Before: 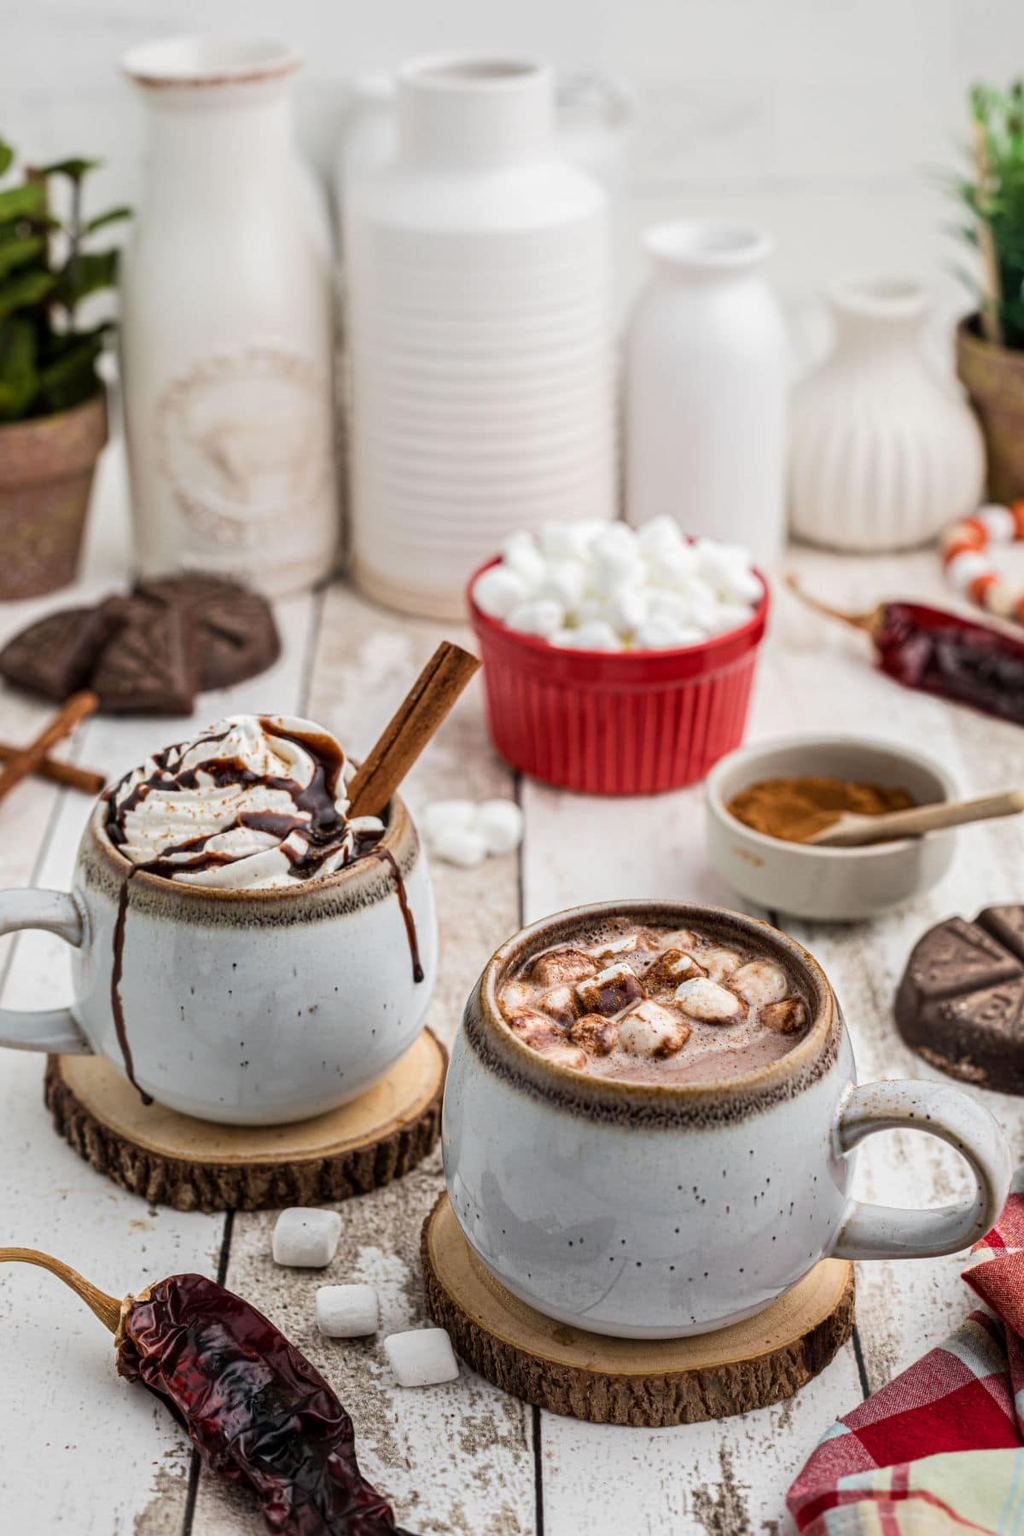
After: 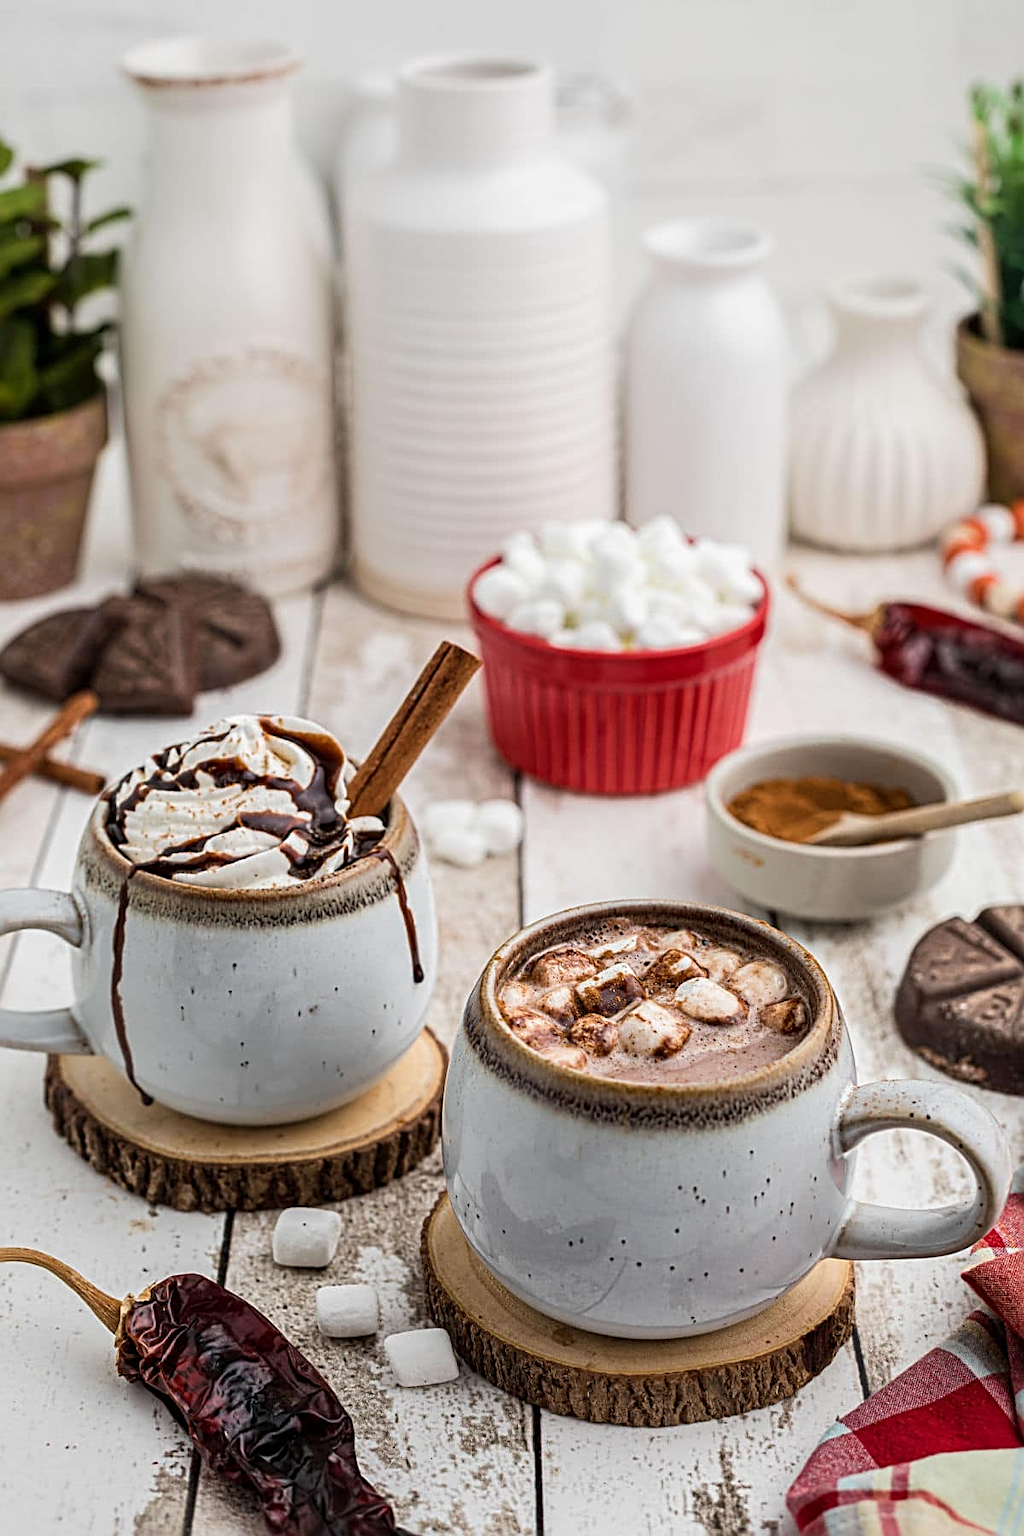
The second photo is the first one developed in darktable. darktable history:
sharpen: radius 2.55, amount 0.638
